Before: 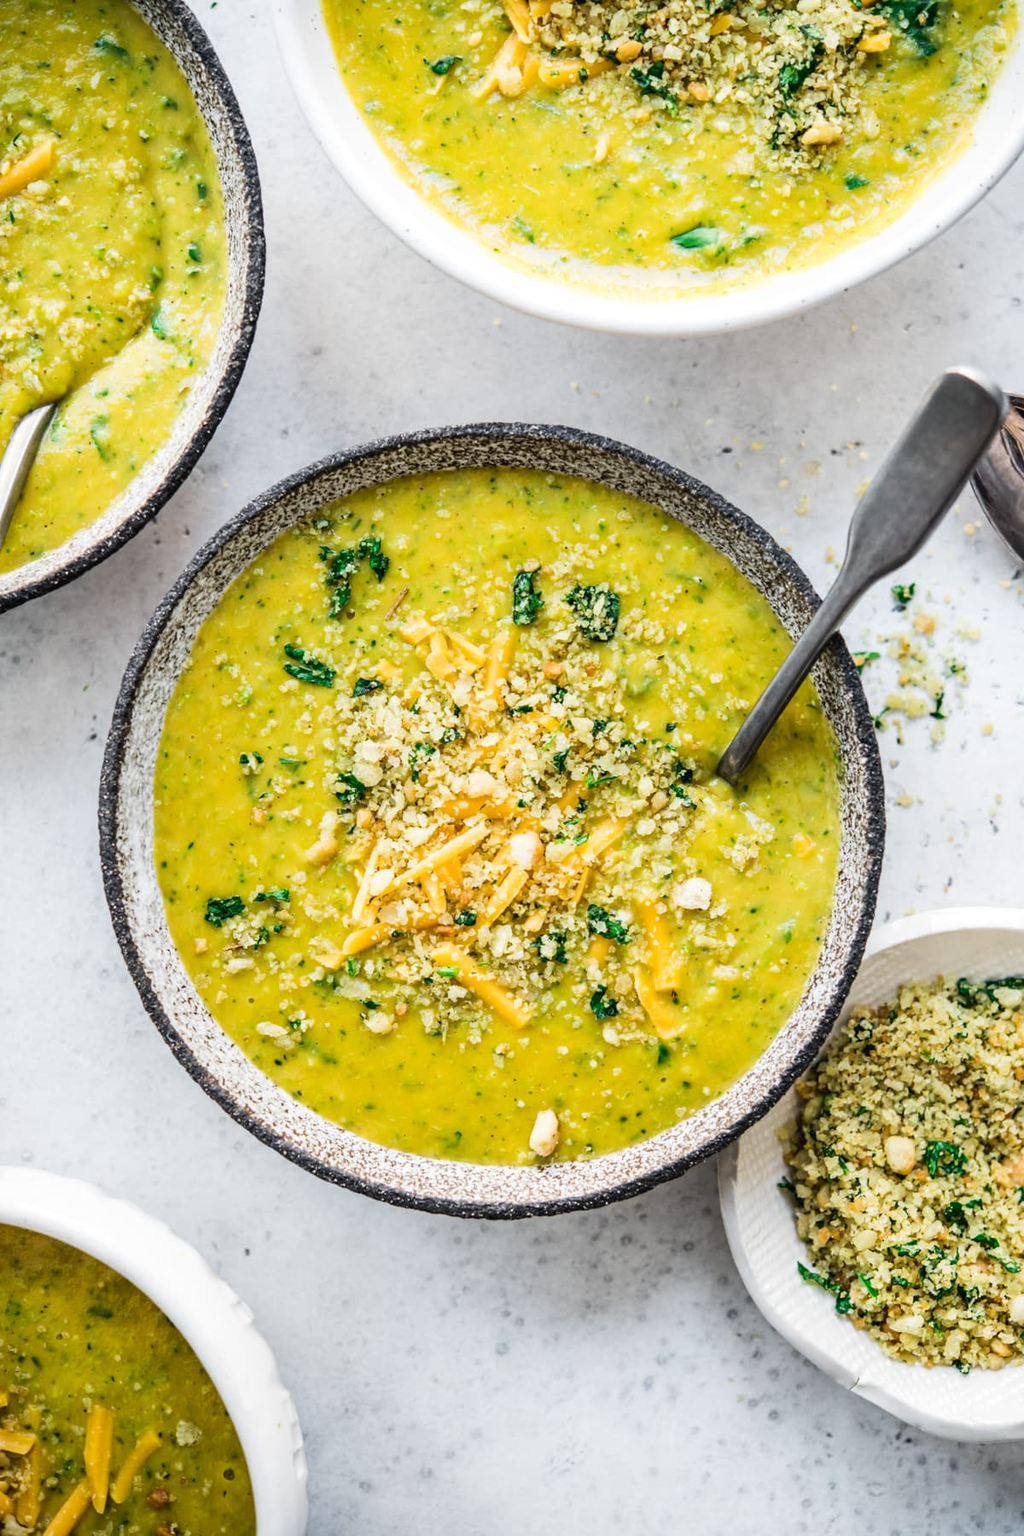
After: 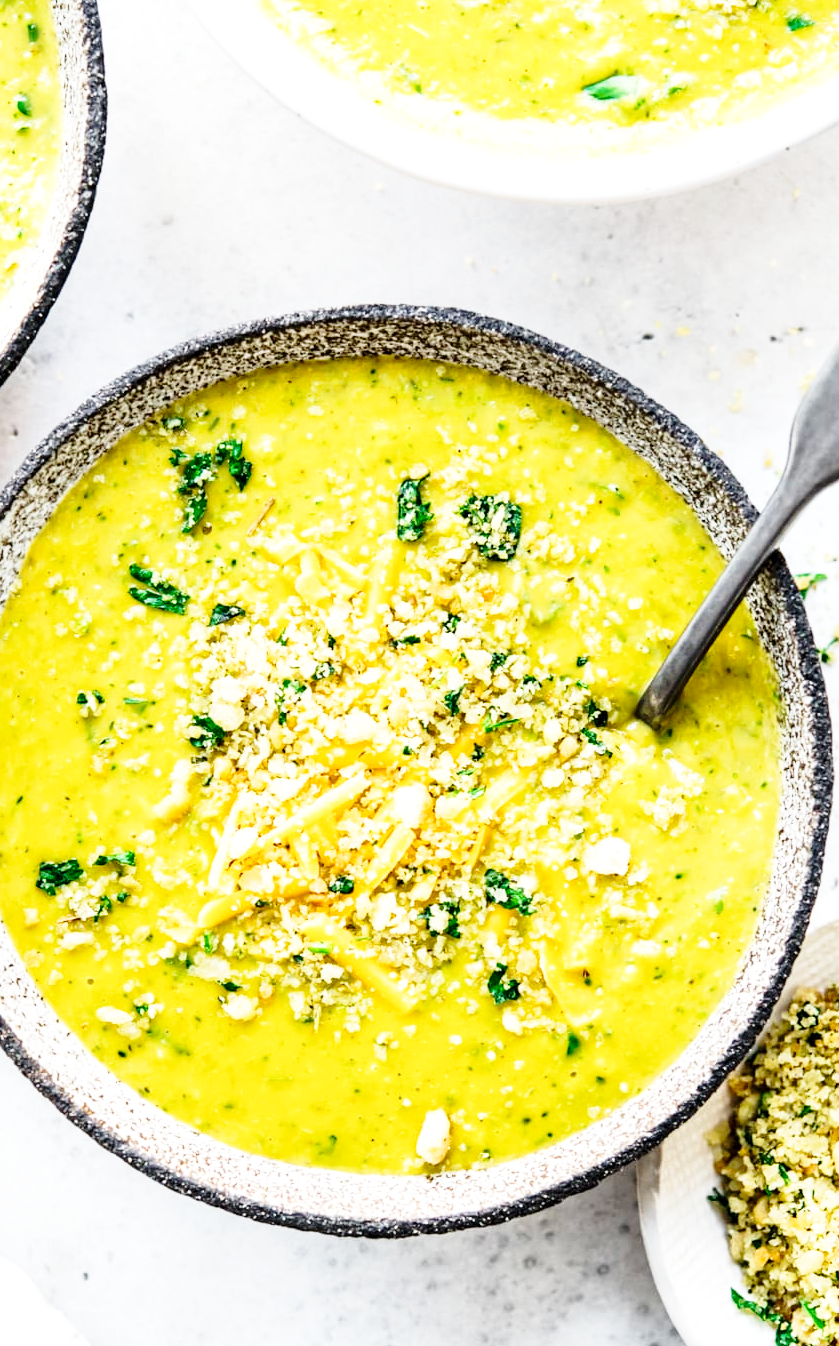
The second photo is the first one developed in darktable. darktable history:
crop and rotate: left 17.046%, top 10.659%, right 12.989%, bottom 14.553%
exposure: black level correction 0.005, exposure 0.286 EV, compensate highlight preservation false
base curve: curves: ch0 [(0, 0) (0.028, 0.03) (0.121, 0.232) (0.46, 0.748) (0.859, 0.968) (1, 1)], preserve colors none
